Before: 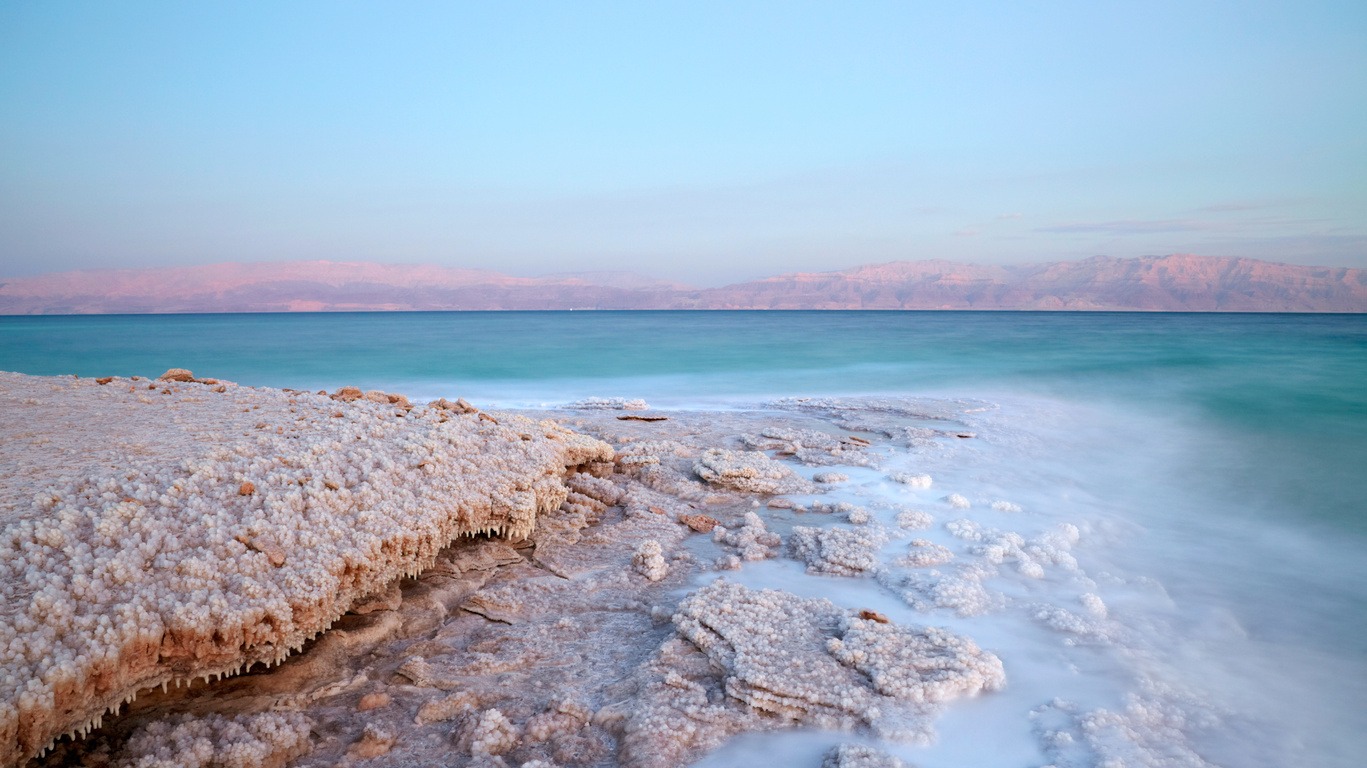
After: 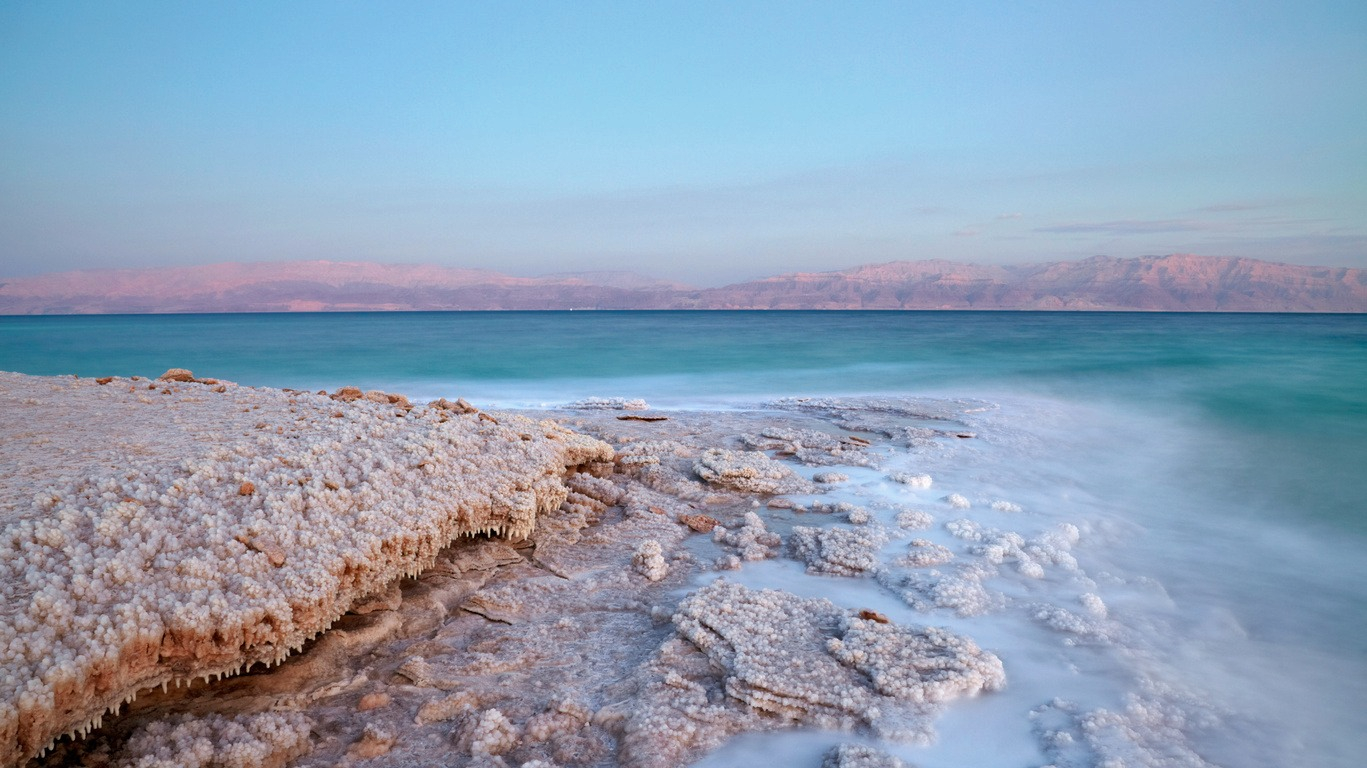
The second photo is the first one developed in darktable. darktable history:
white balance: emerald 1
shadows and highlights: shadows 40, highlights -54, highlights color adjustment 46%, low approximation 0.01, soften with gaussian
